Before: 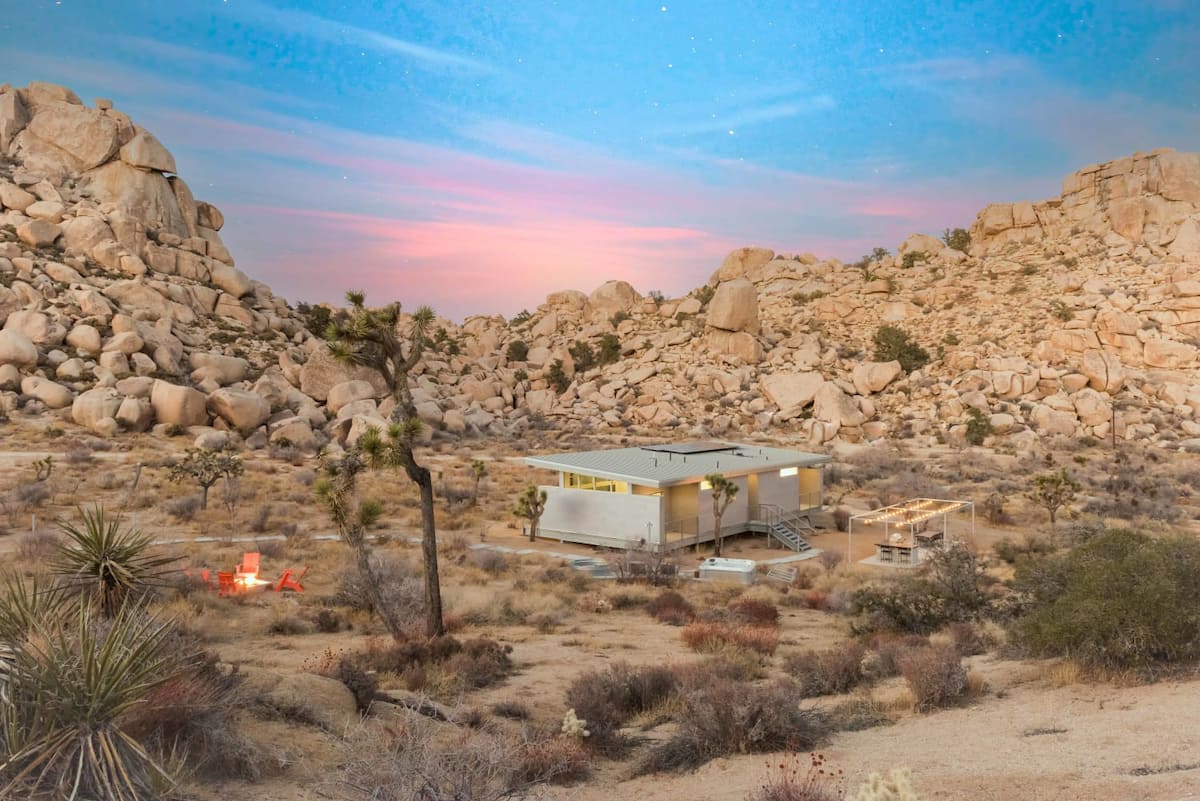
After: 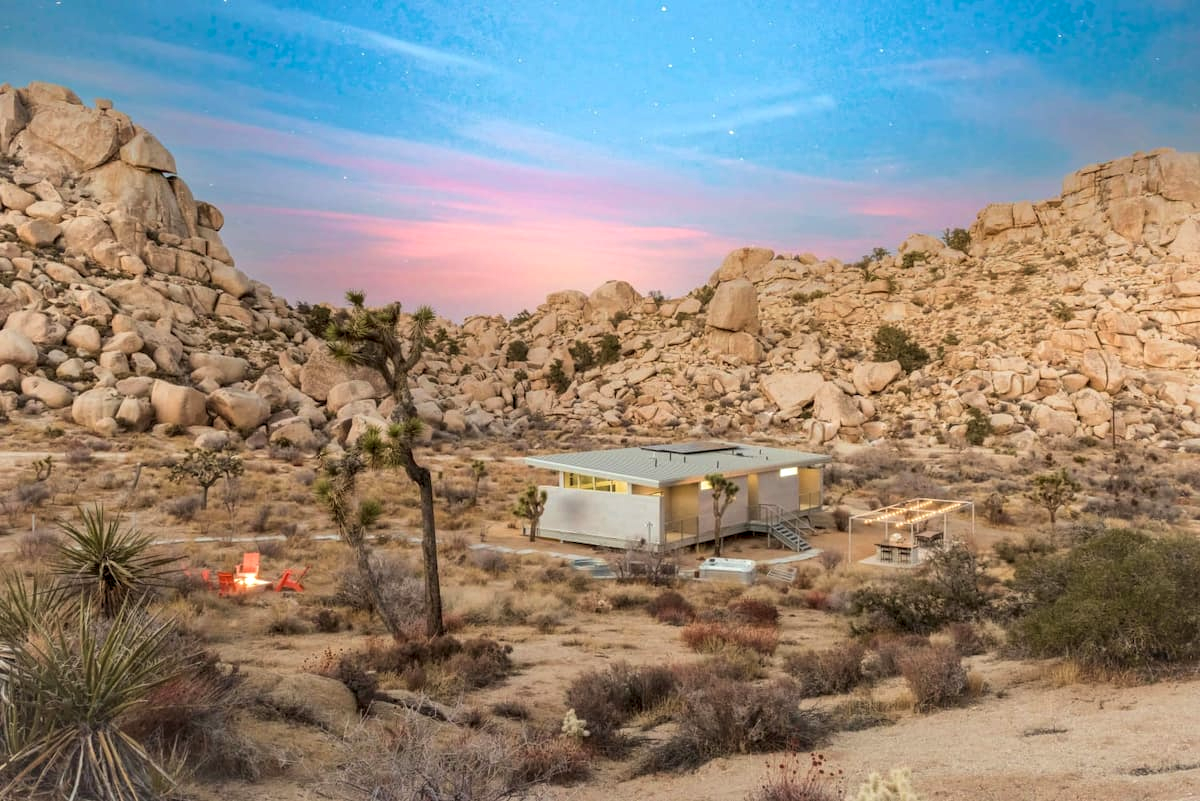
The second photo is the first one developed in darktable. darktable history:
local contrast: detail 130%
velvia: strength 14.63%
